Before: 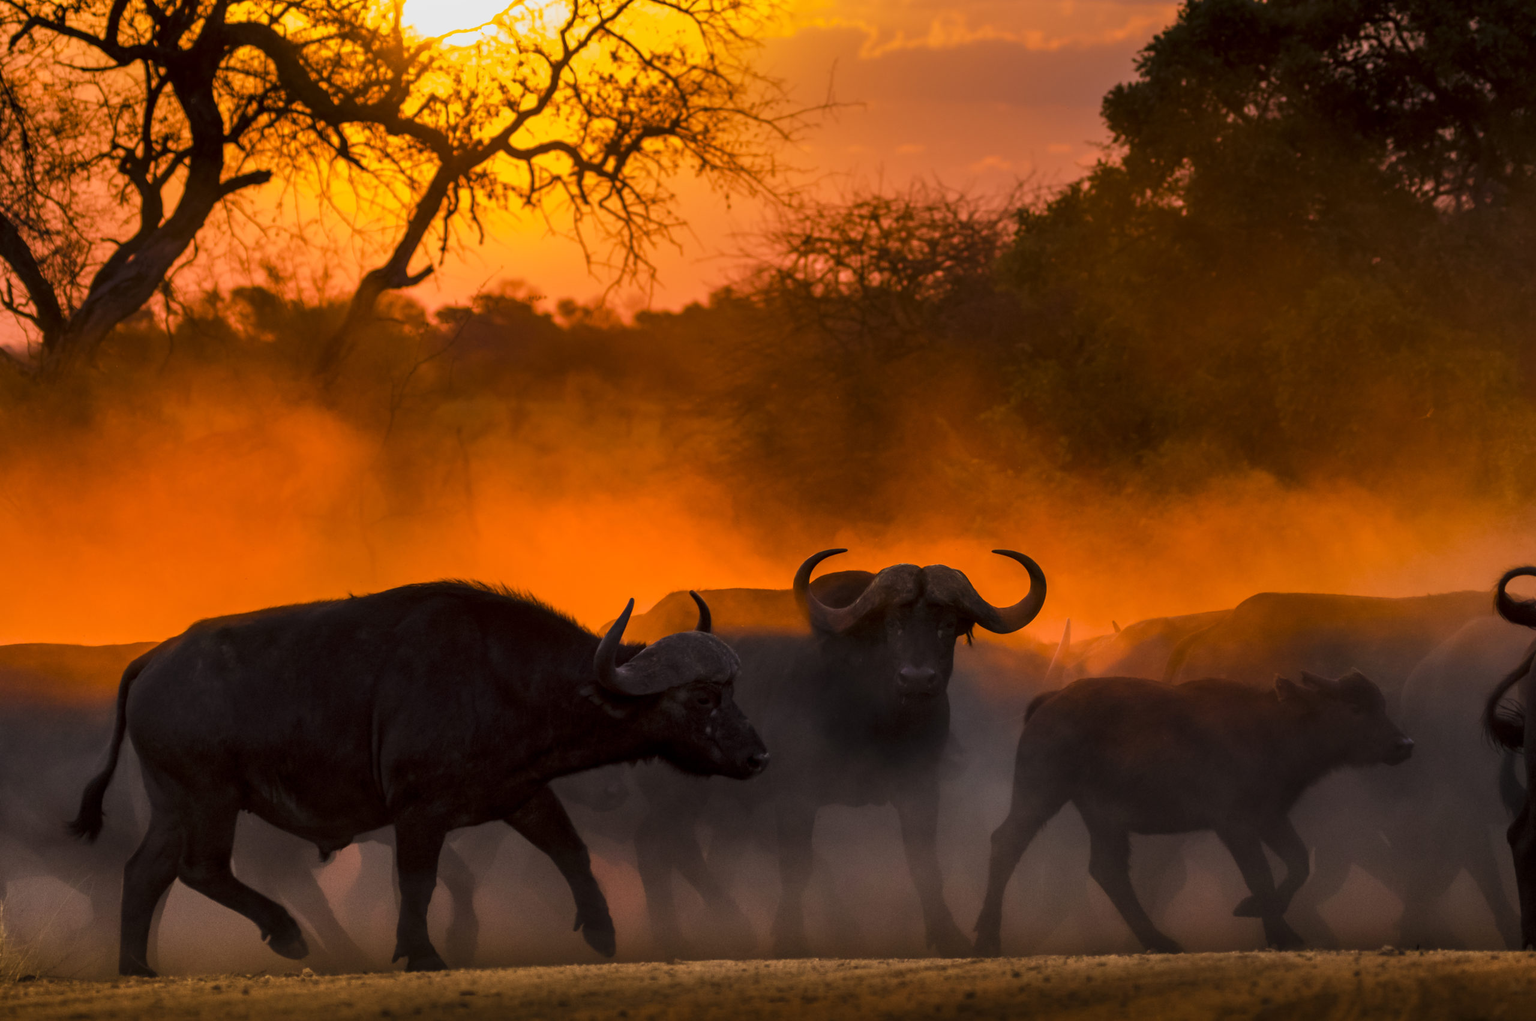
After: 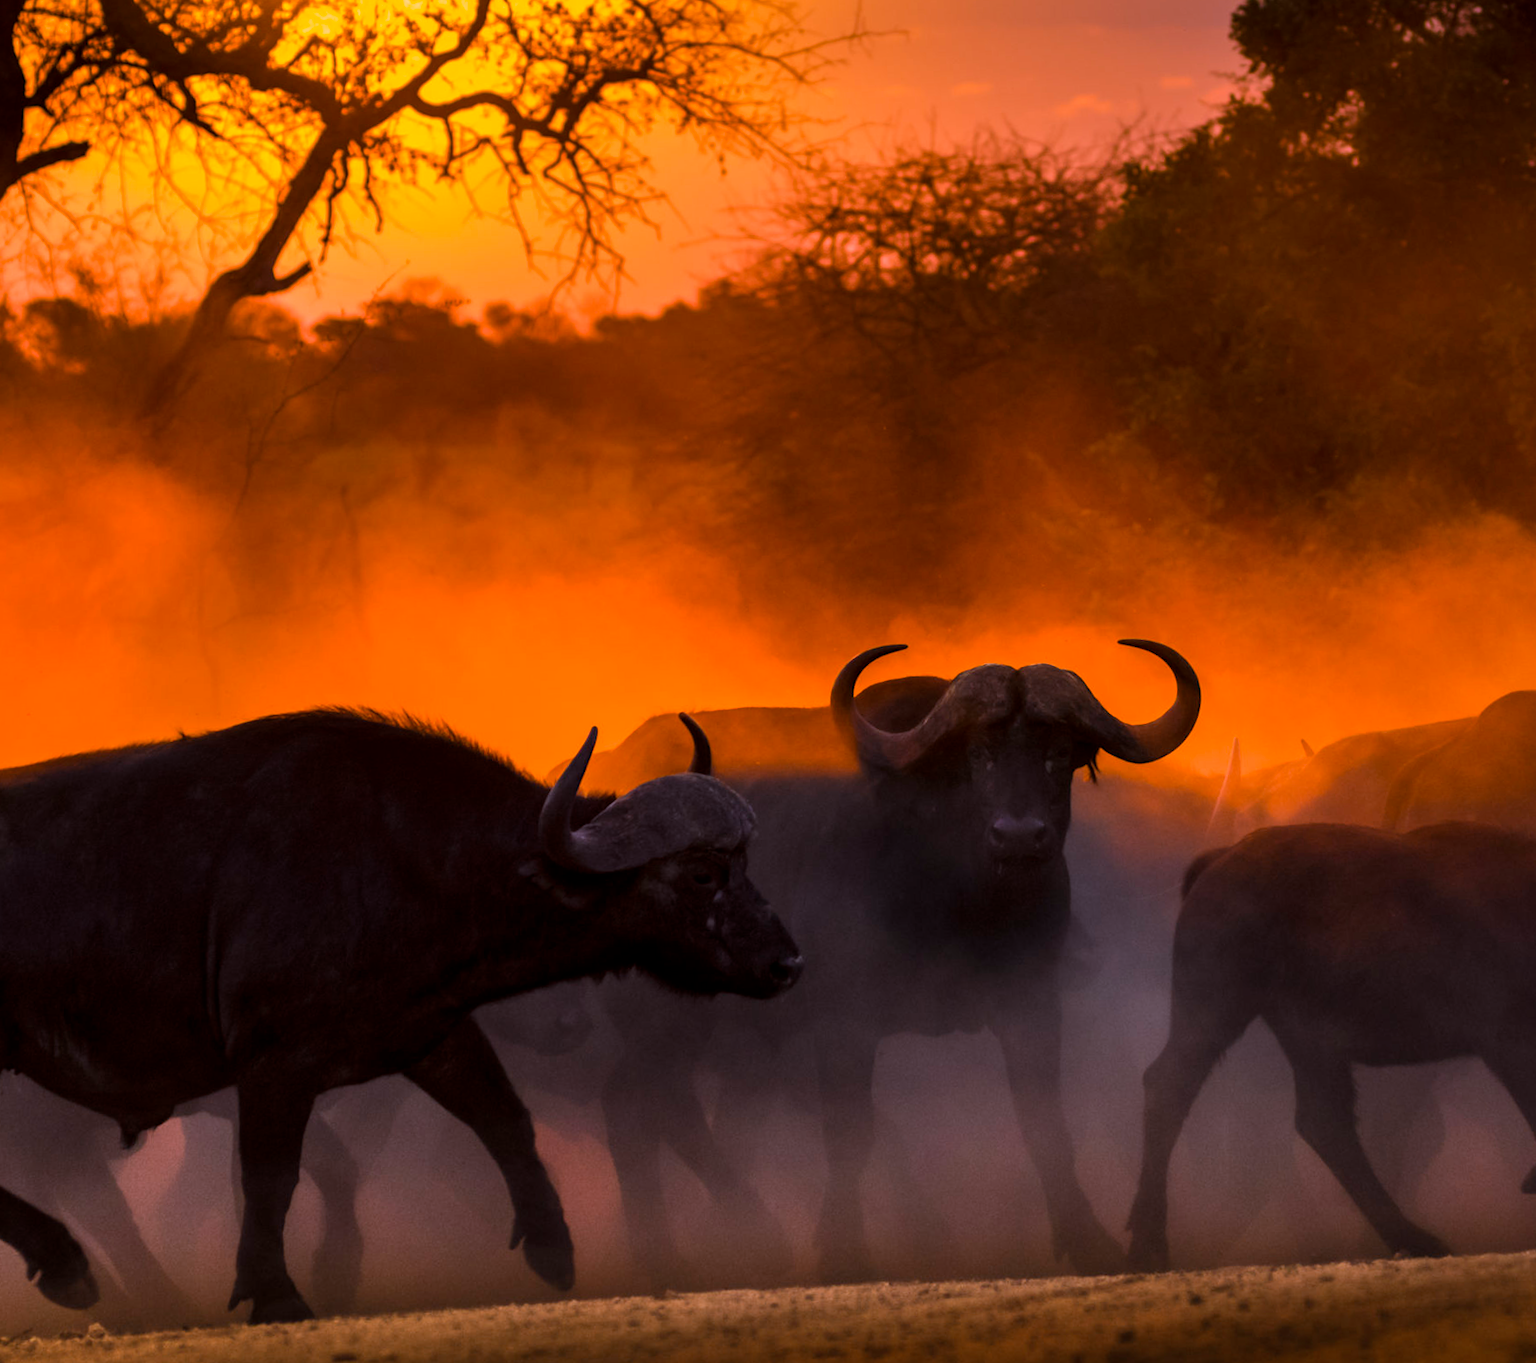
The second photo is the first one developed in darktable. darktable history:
rotate and perspective: rotation -1.68°, lens shift (vertical) -0.146, crop left 0.049, crop right 0.912, crop top 0.032, crop bottom 0.96
crop and rotate: left 13.15%, top 5.251%, right 12.609%
color calibration: output R [1.063, -0.012, -0.003, 0], output B [-0.079, 0.047, 1, 0], illuminant custom, x 0.389, y 0.387, temperature 3838.64 K
